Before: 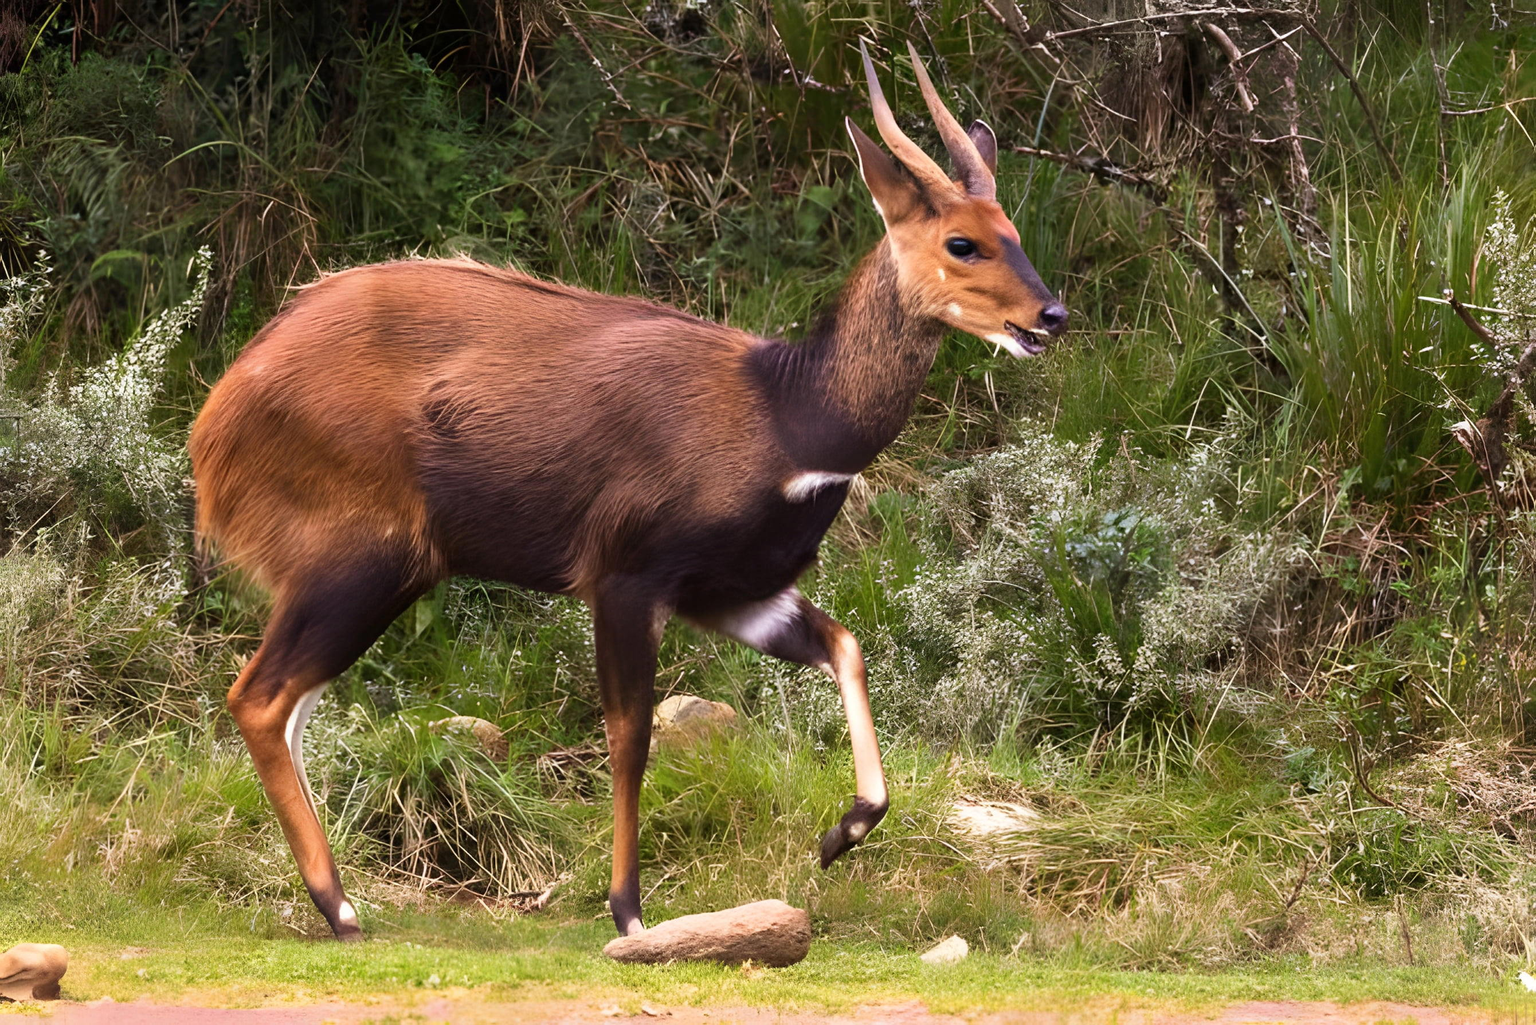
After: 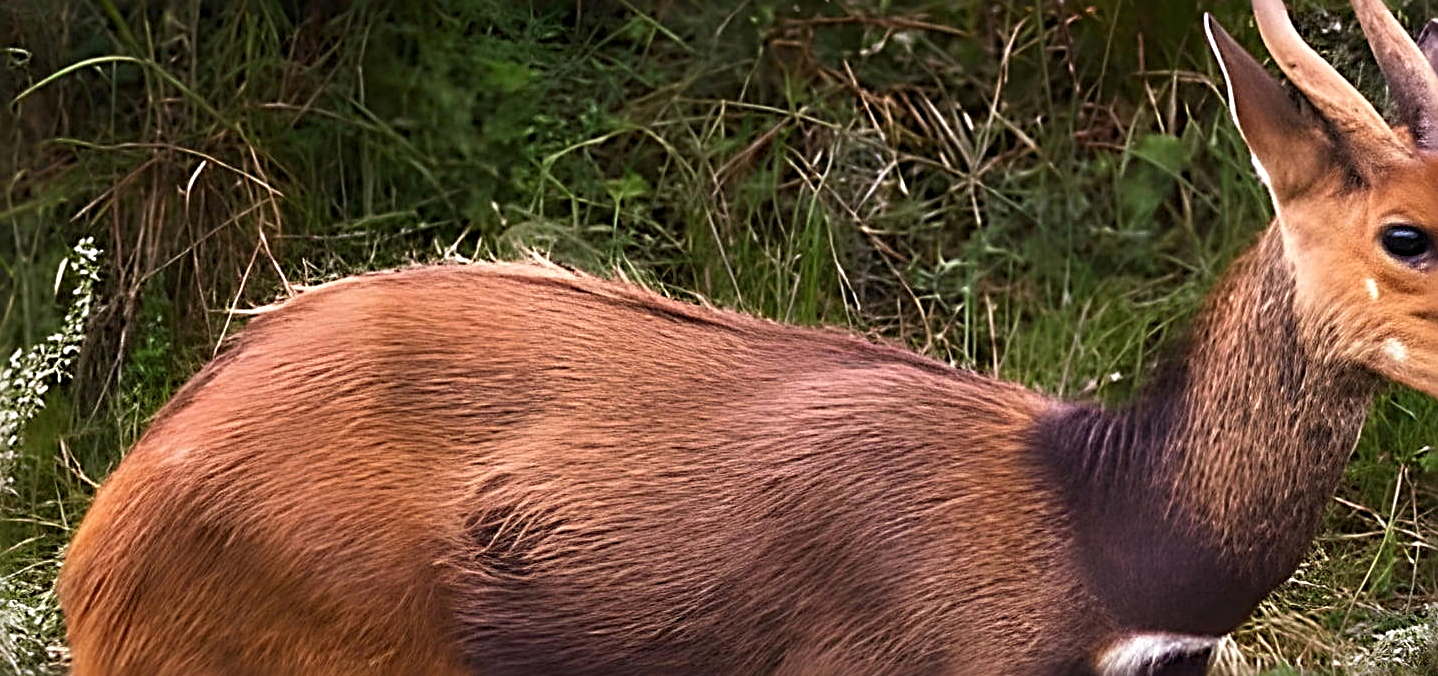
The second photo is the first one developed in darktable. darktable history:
crop: left 10.121%, top 10.631%, right 36.218%, bottom 51.526%
sharpen: radius 3.69, amount 0.928
shadows and highlights: shadows -40.15, highlights 62.88, soften with gaussian
